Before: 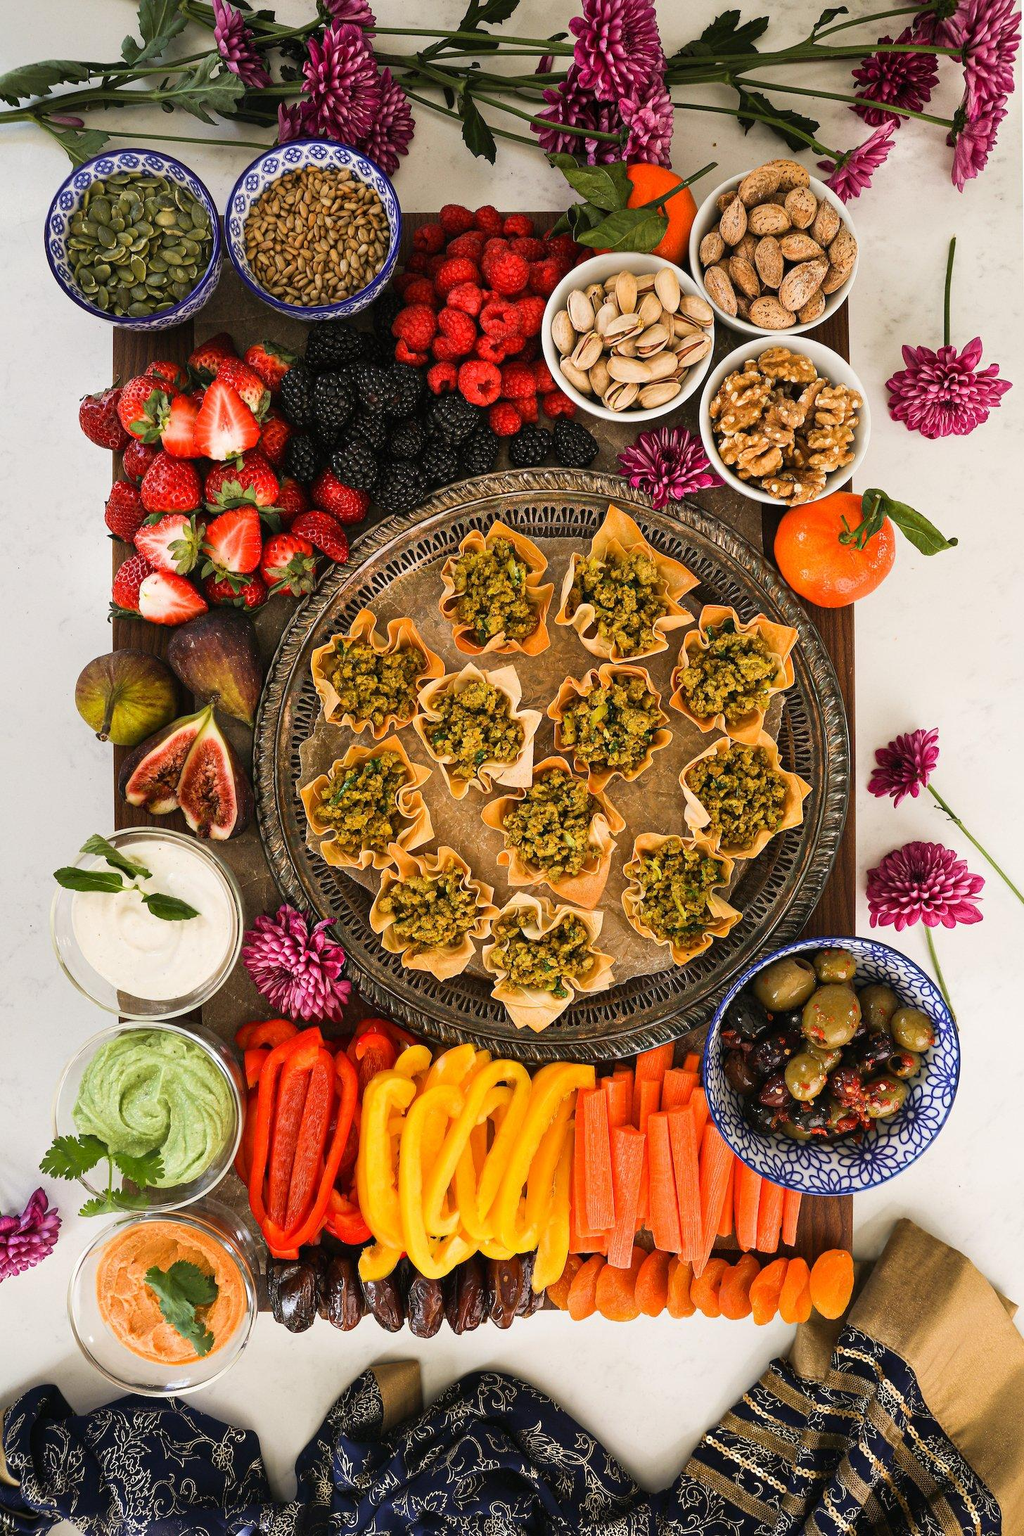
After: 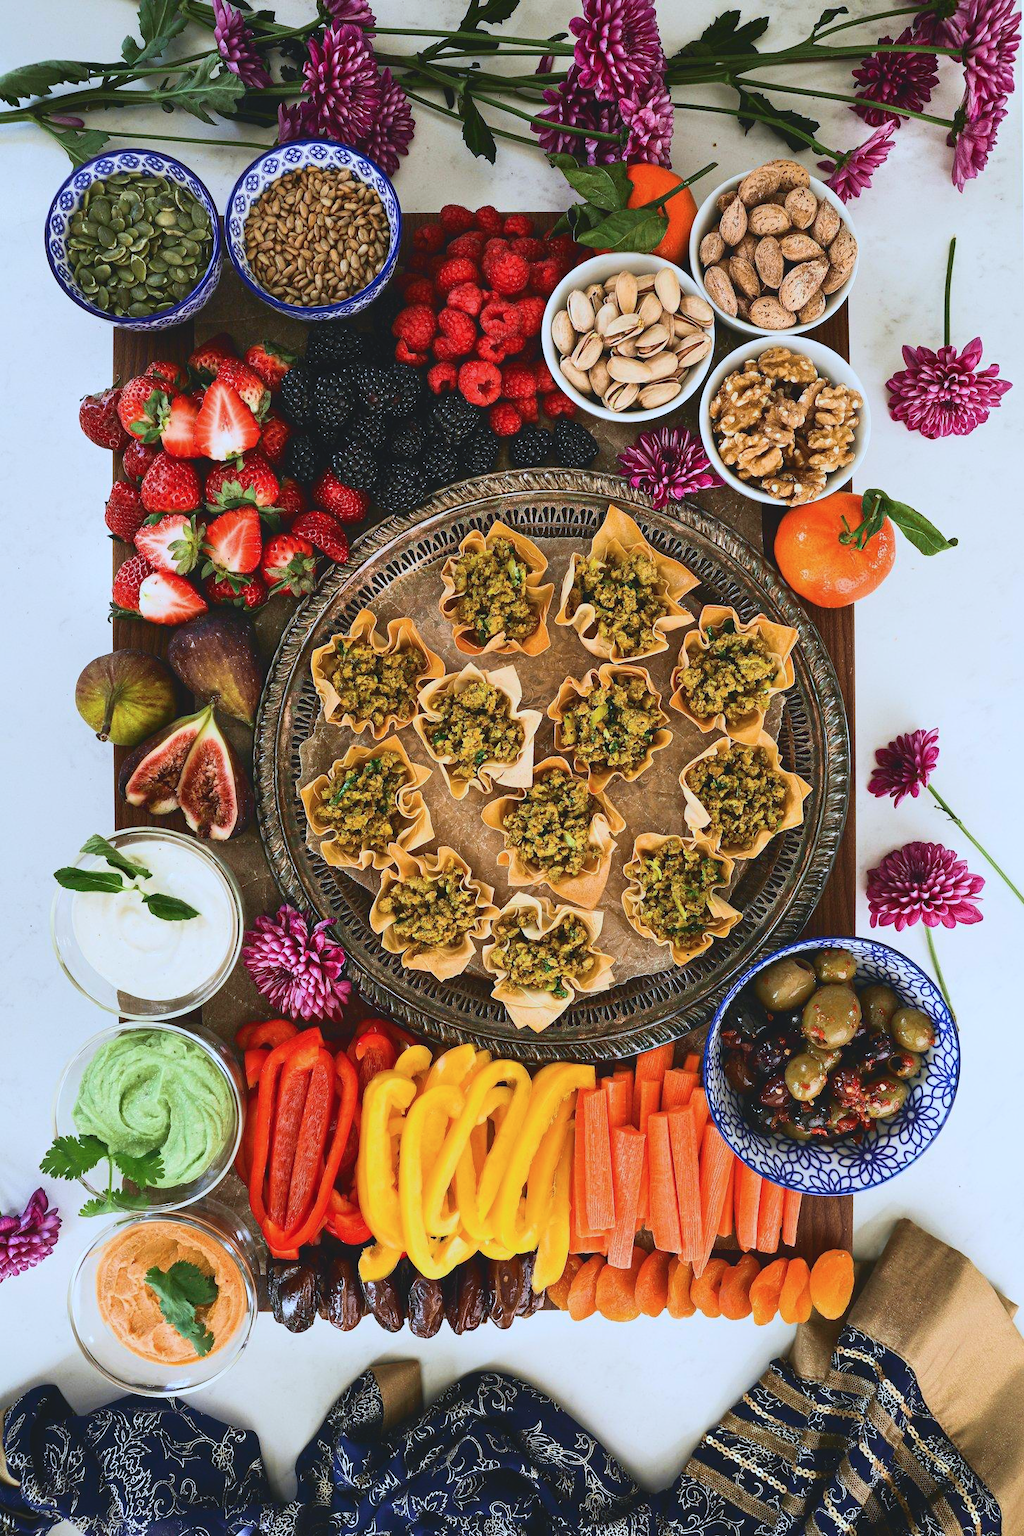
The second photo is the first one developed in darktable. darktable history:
tone curve: curves: ch0 [(0, 0.084) (0.155, 0.169) (0.46, 0.466) (0.751, 0.788) (1, 0.961)]; ch1 [(0, 0) (0.43, 0.408) (0.476, 0.469) (0.505, 0.503) (0.553, 0.563) (0.592, 0.581) (0.631, 0.625) (1, 1)]; ch2 [(0, 0) (0.505, 0.495) (0.55, 0.557) (0.583, 0.573) (1, 1)], color space Lab, independent channels, preserve colors none
white balance: red 0.924, blue 1.095
